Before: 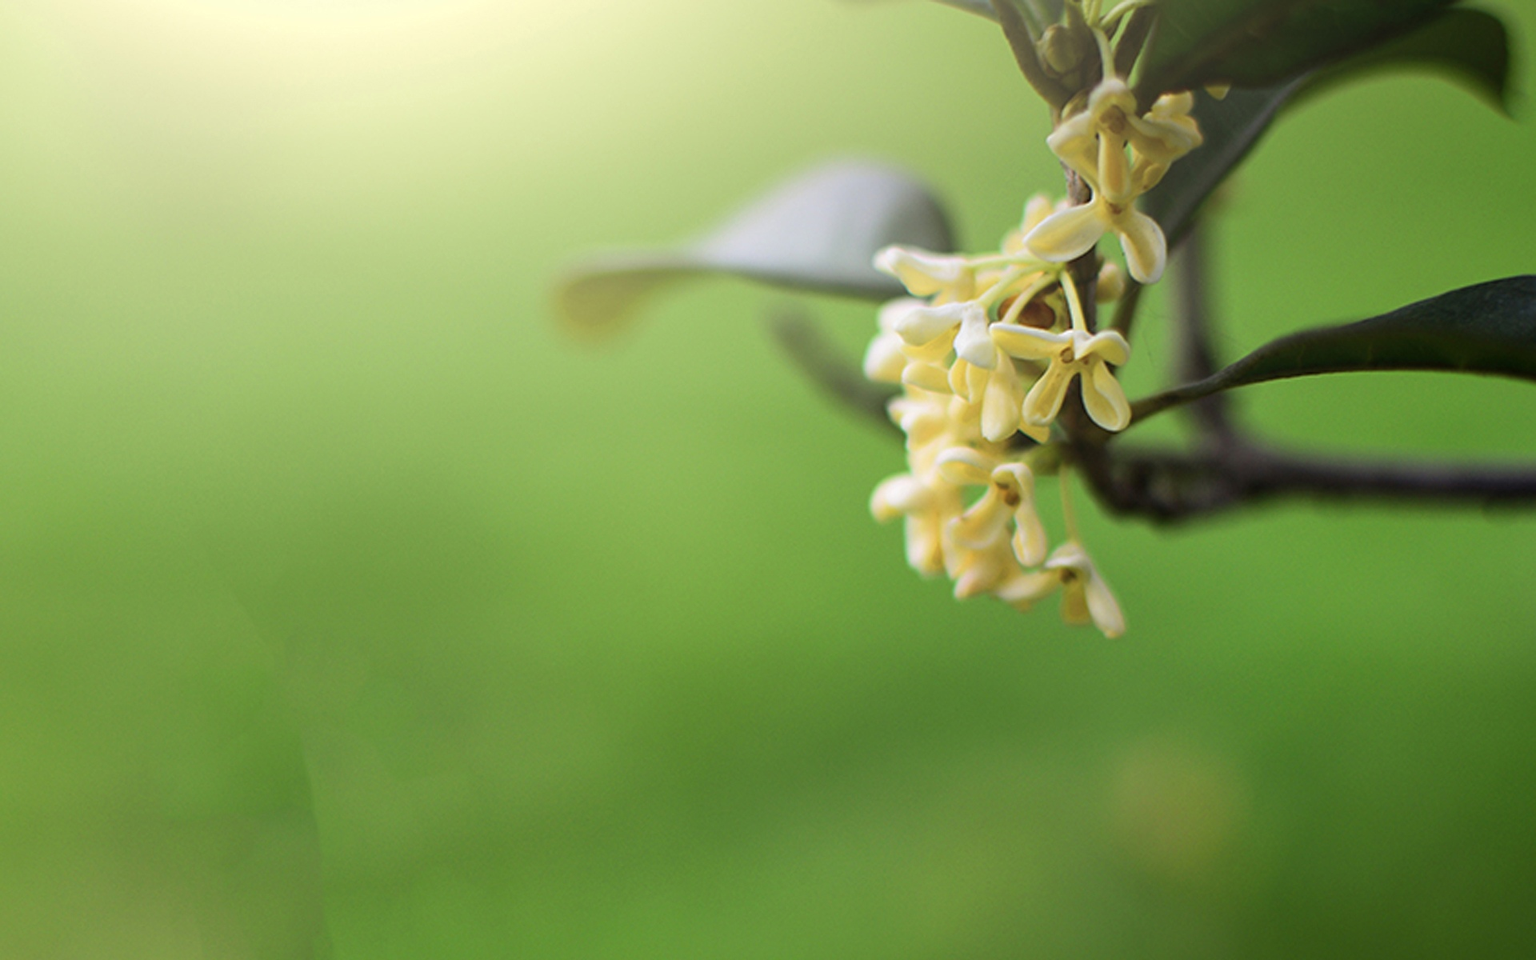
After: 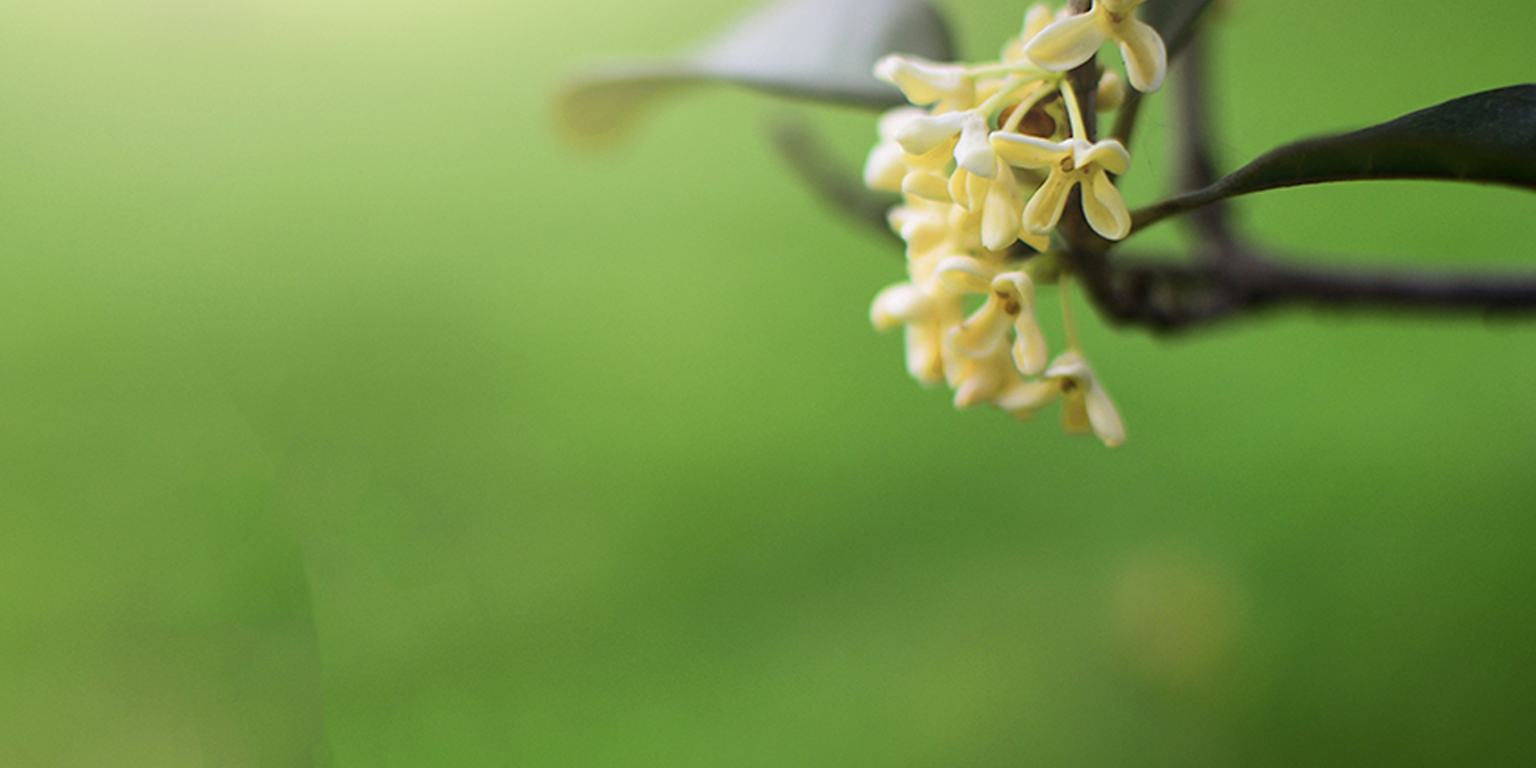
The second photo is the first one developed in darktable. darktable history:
crop and rotate: top 19.946%
